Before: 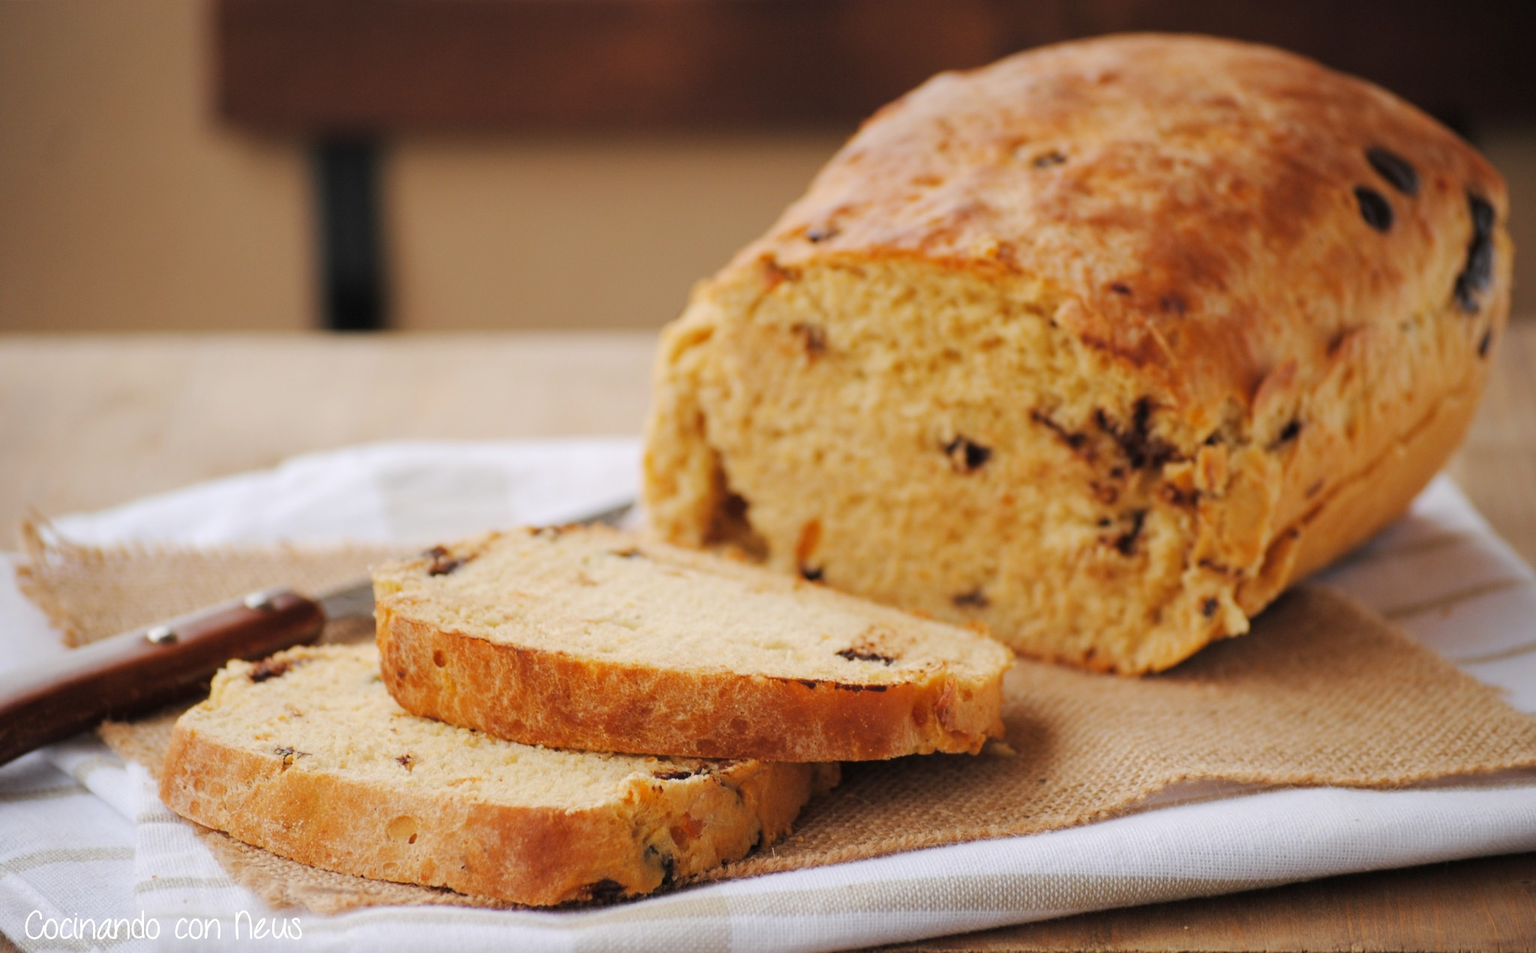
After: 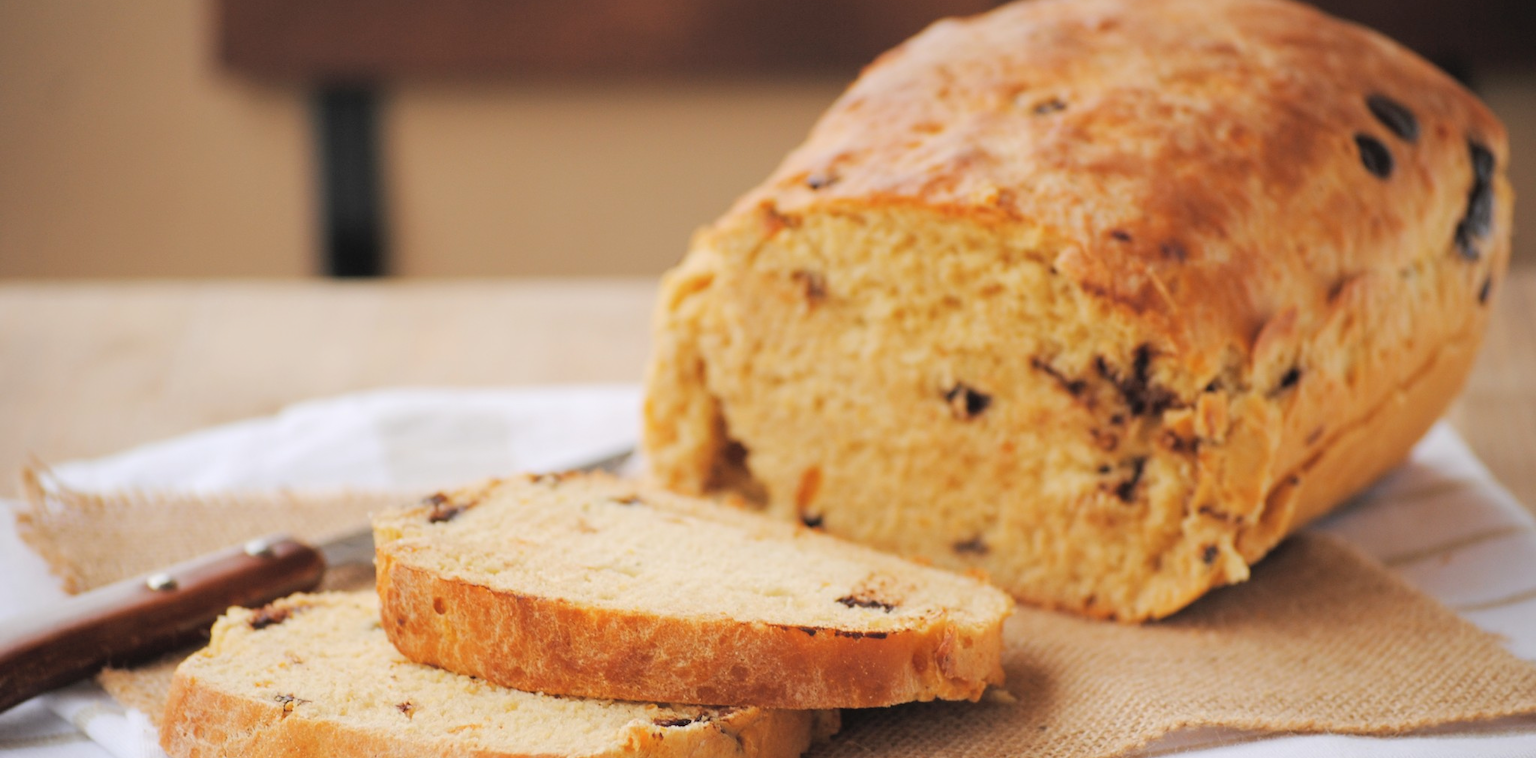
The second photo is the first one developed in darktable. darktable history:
contrast brightness saturation: brightness 0.117
crop and rotate: top 5.661%, bottom 14.789%
